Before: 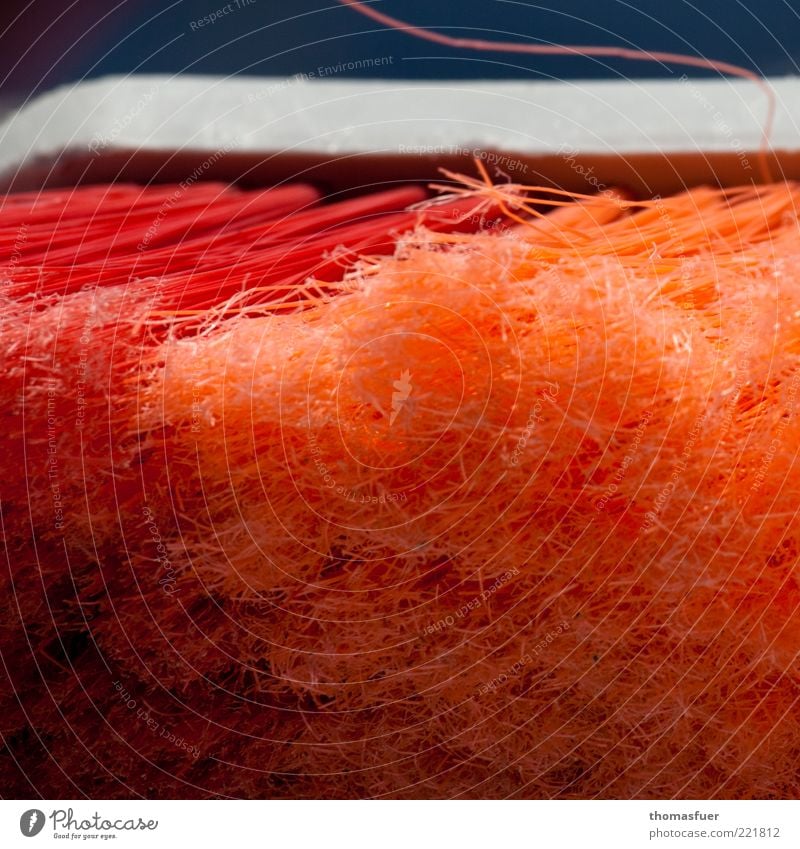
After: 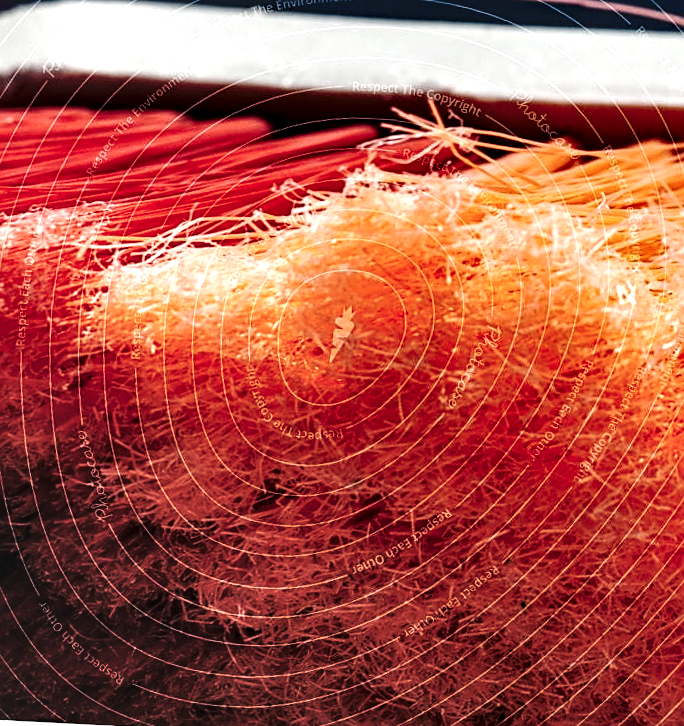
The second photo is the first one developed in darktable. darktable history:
crop and rotate: angle -2.94°, left 5.265%, top 5.206%, right 4.656%, bottom 4.628%
shadows and highlights: highlights color adjustment 79.08%, soften with gaussian
base curve: curves: ch0 [(0, 0.024) (0.055, 0.065) (0.121, 0.166) (0.236, 0.319) (0.693, 0.726) (1, 1)], preserve colors none
local contrast: shadows 176%, detail 224%
exposure: compensate highlight preservation false
sharpen: on, module defaults
